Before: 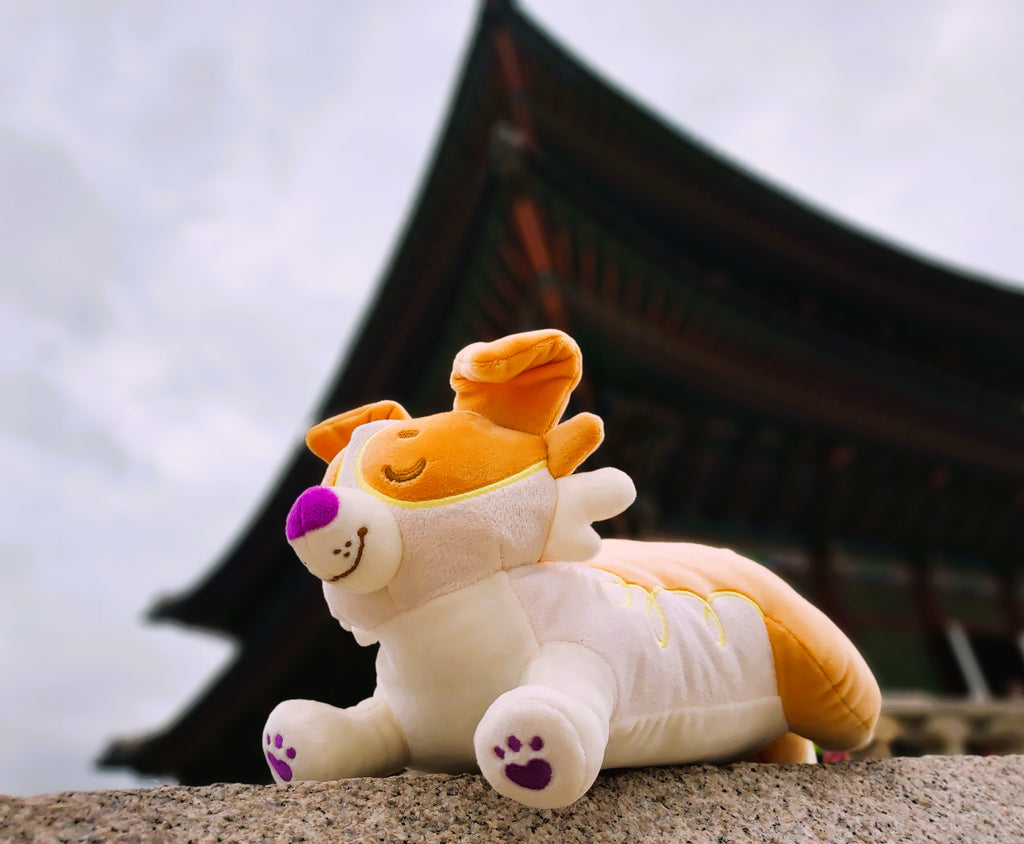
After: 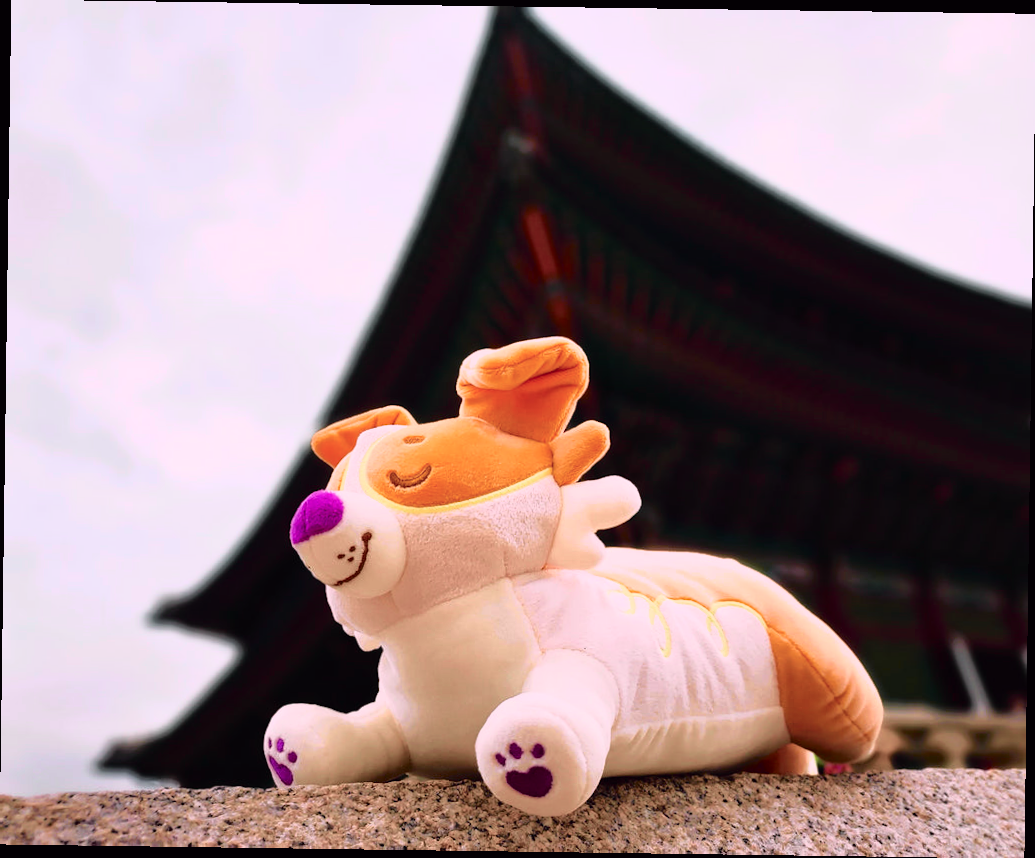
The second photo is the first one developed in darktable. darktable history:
tone curve: curves: ch0 [(0, 0) (0.105, 0.068) (0.195, 0.162) (0.283, 0.283) (0.384, 0.404) (0.485, 0.531) (0.638, 0.681) (0.795, 0.879) (1, 0.977)]; ch1 [(0, 0) (0.161, 0.092) (0.35, 0.33) (0.379, 0.401) (0.456, 0.469) (0.498, 0.506) (0.521, 0.549) (0.58, 0.624) (0.635, 0.671) (1, 1)]; ch2 [(0, 0) (0.371, 0.362) (0.437, 0.437) (0.483, 0.484) (0.53, 0.515) (0.56, 0.58) (0.622, 0.606) (1, 1)], color space Lab, independent channels, preserve colors none
rotate and perspective: rotation 0.8°, automatic cropping off
